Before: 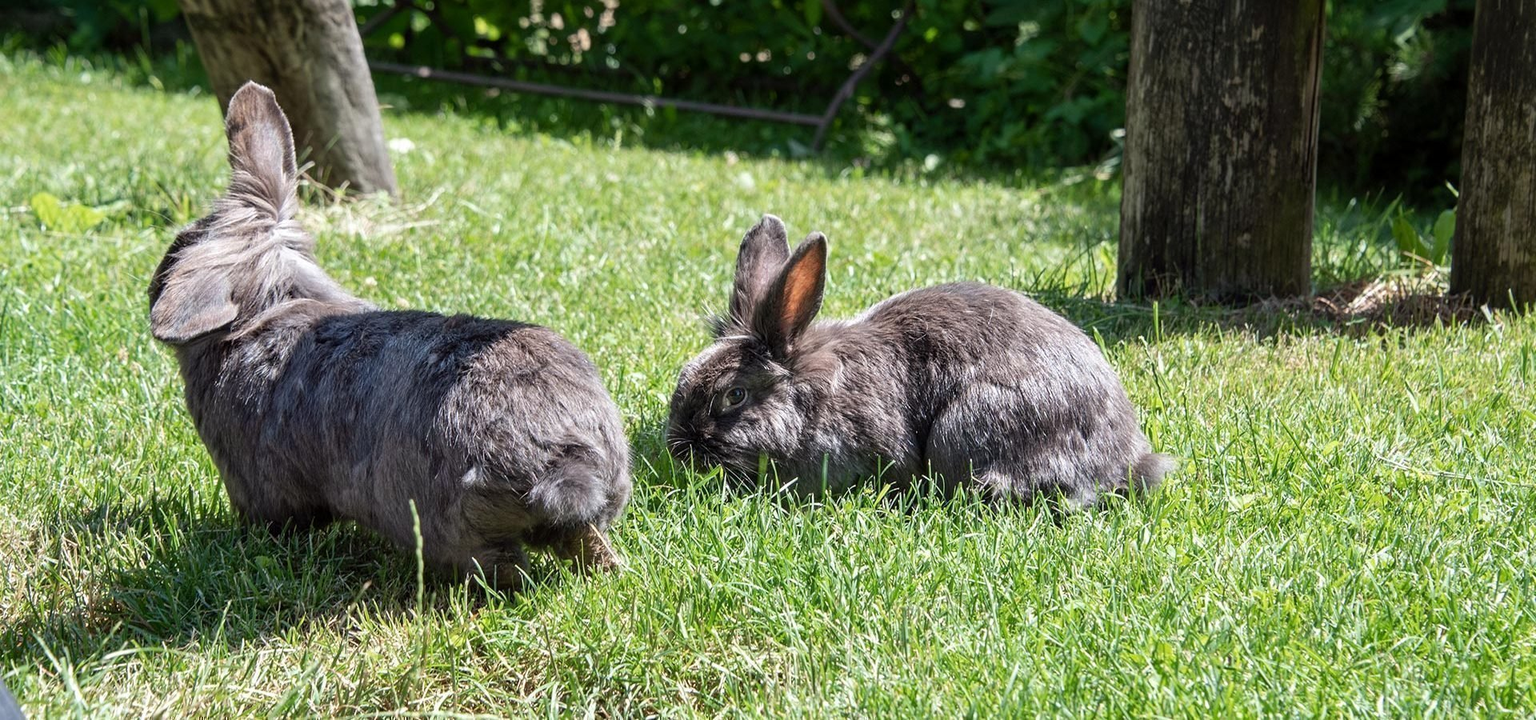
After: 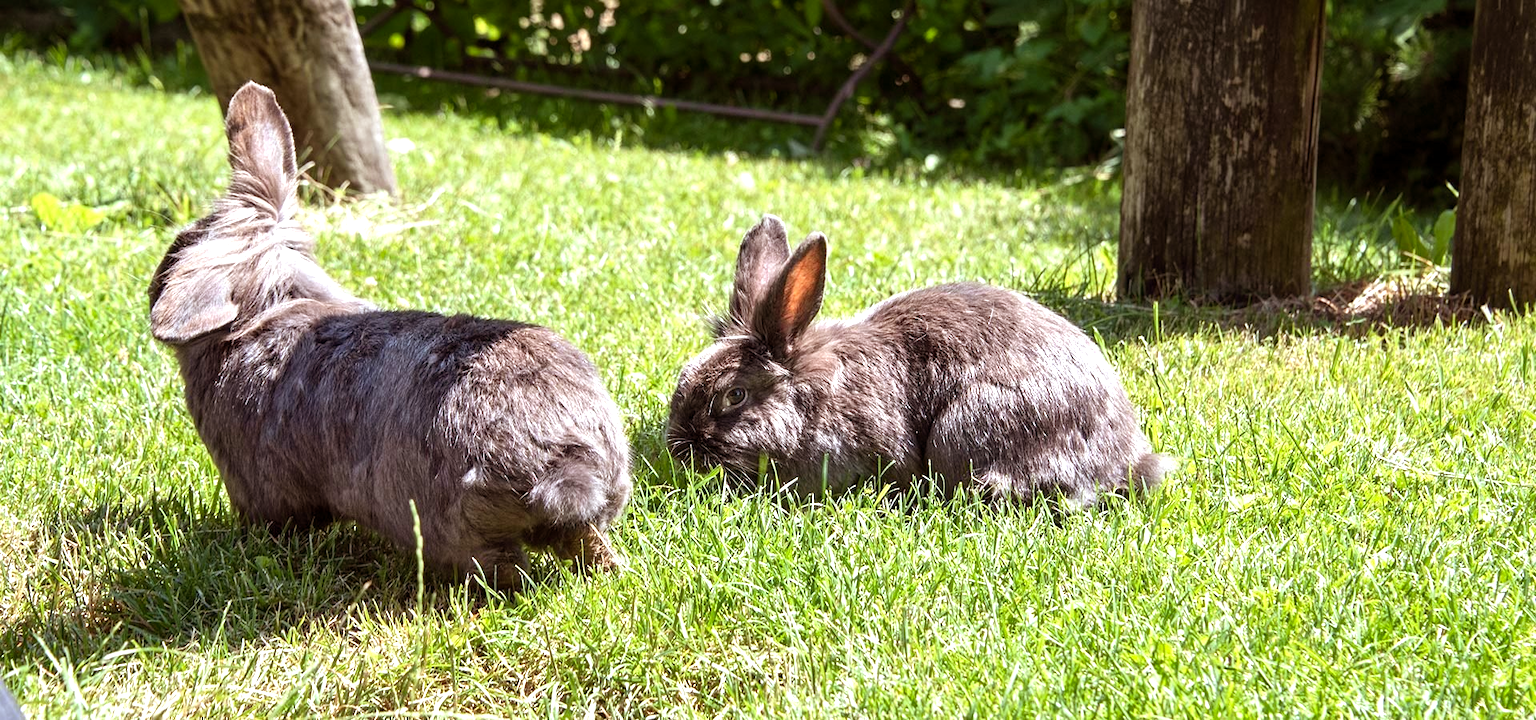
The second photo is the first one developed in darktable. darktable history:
exposure: exposure 0.657 EV, compensate highlight preservation false
rgb levels: mode RGB, independent channels, levels [[0, 0.5, 1], [0, 0.521, 1], [0, 0.536, 1]]
